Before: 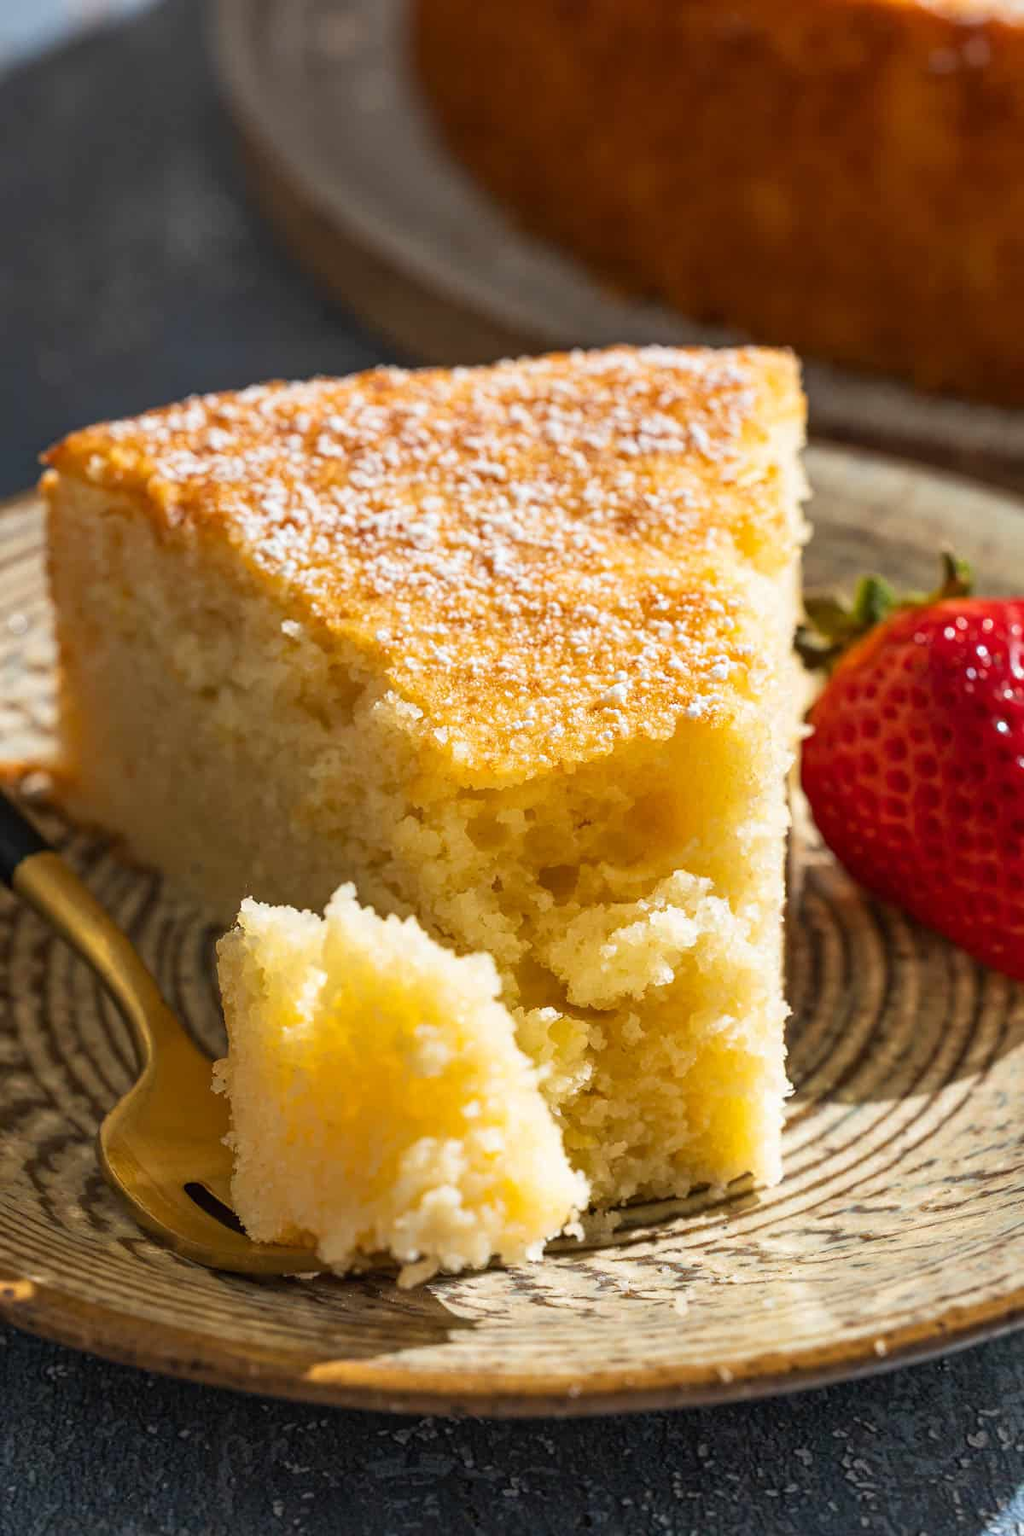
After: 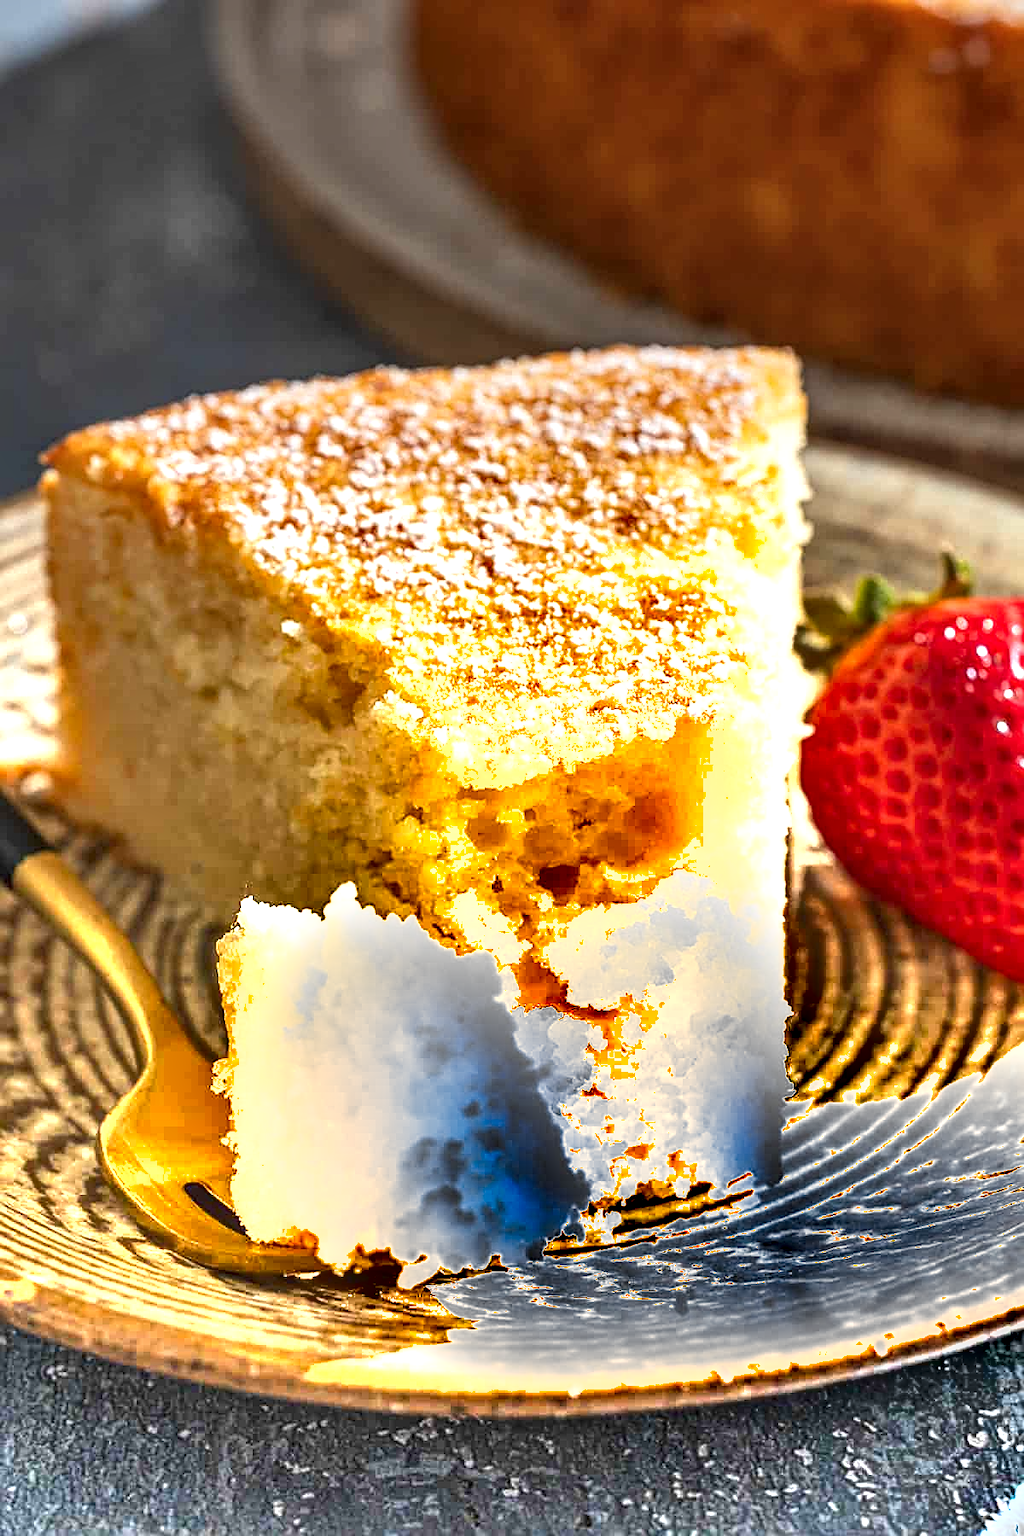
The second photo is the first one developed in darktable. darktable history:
local contrast: detail 130%
graduated density: density -3.9 EV
sharpen: on, module defaults
shadows and highlights: soften with gaussian
